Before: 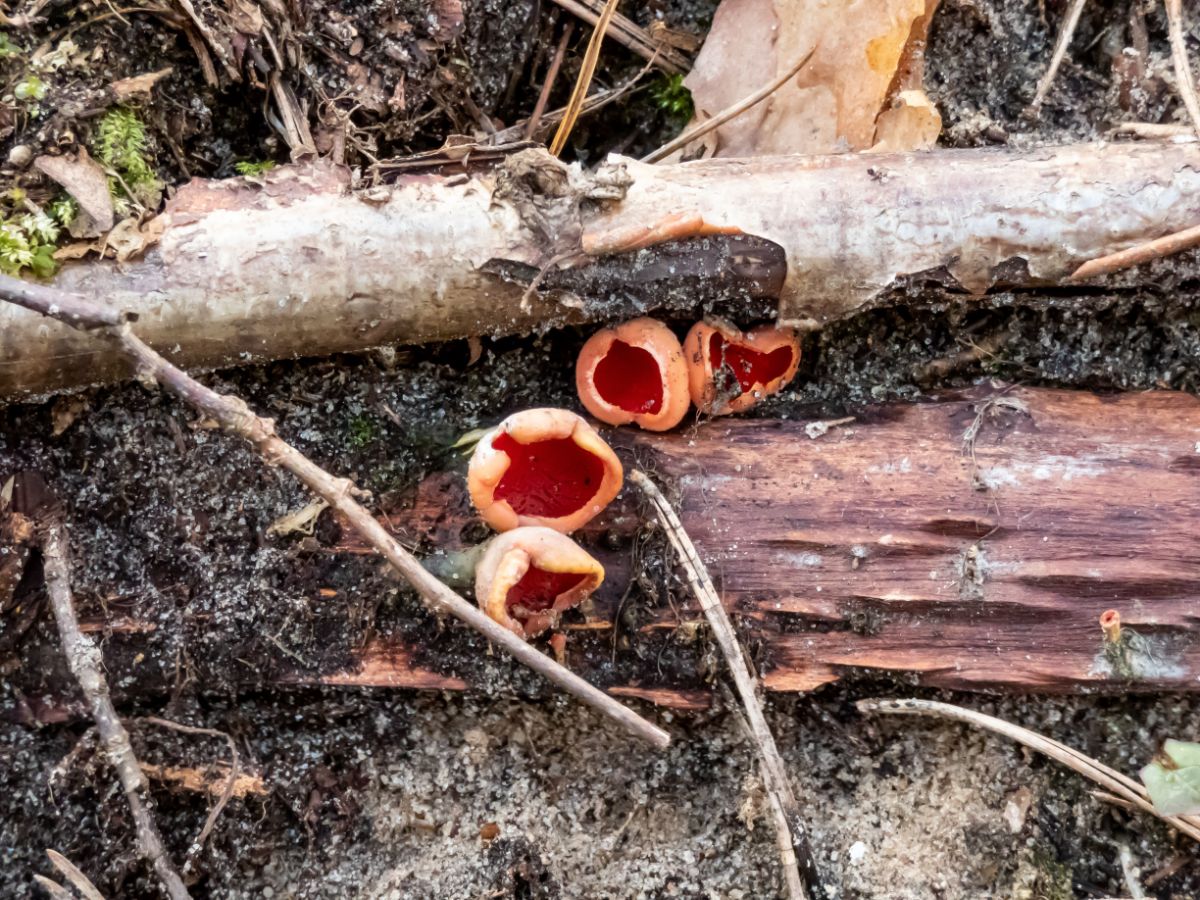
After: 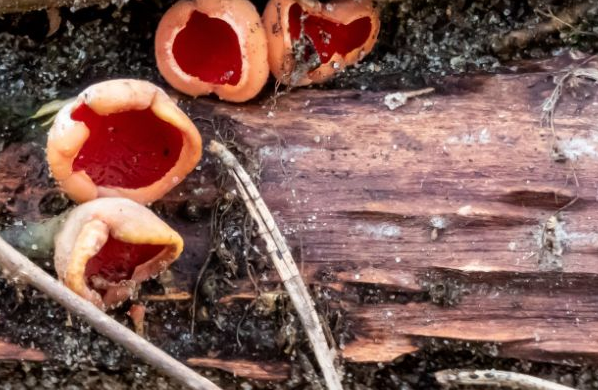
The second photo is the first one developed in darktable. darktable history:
crop: left 35.158%, top 36.664%, right 14.926%, bottom 19.98%
